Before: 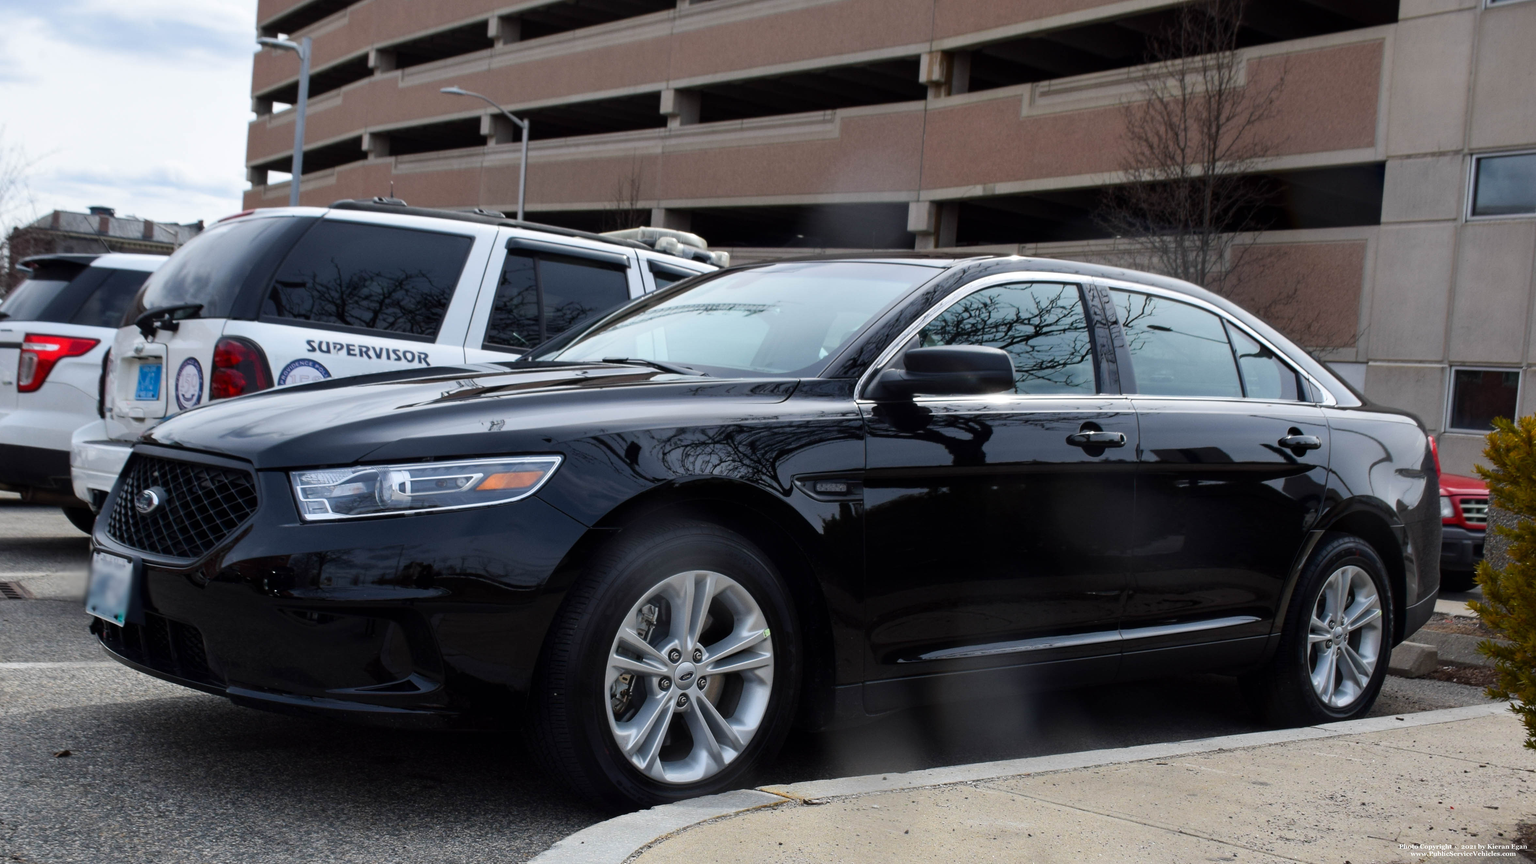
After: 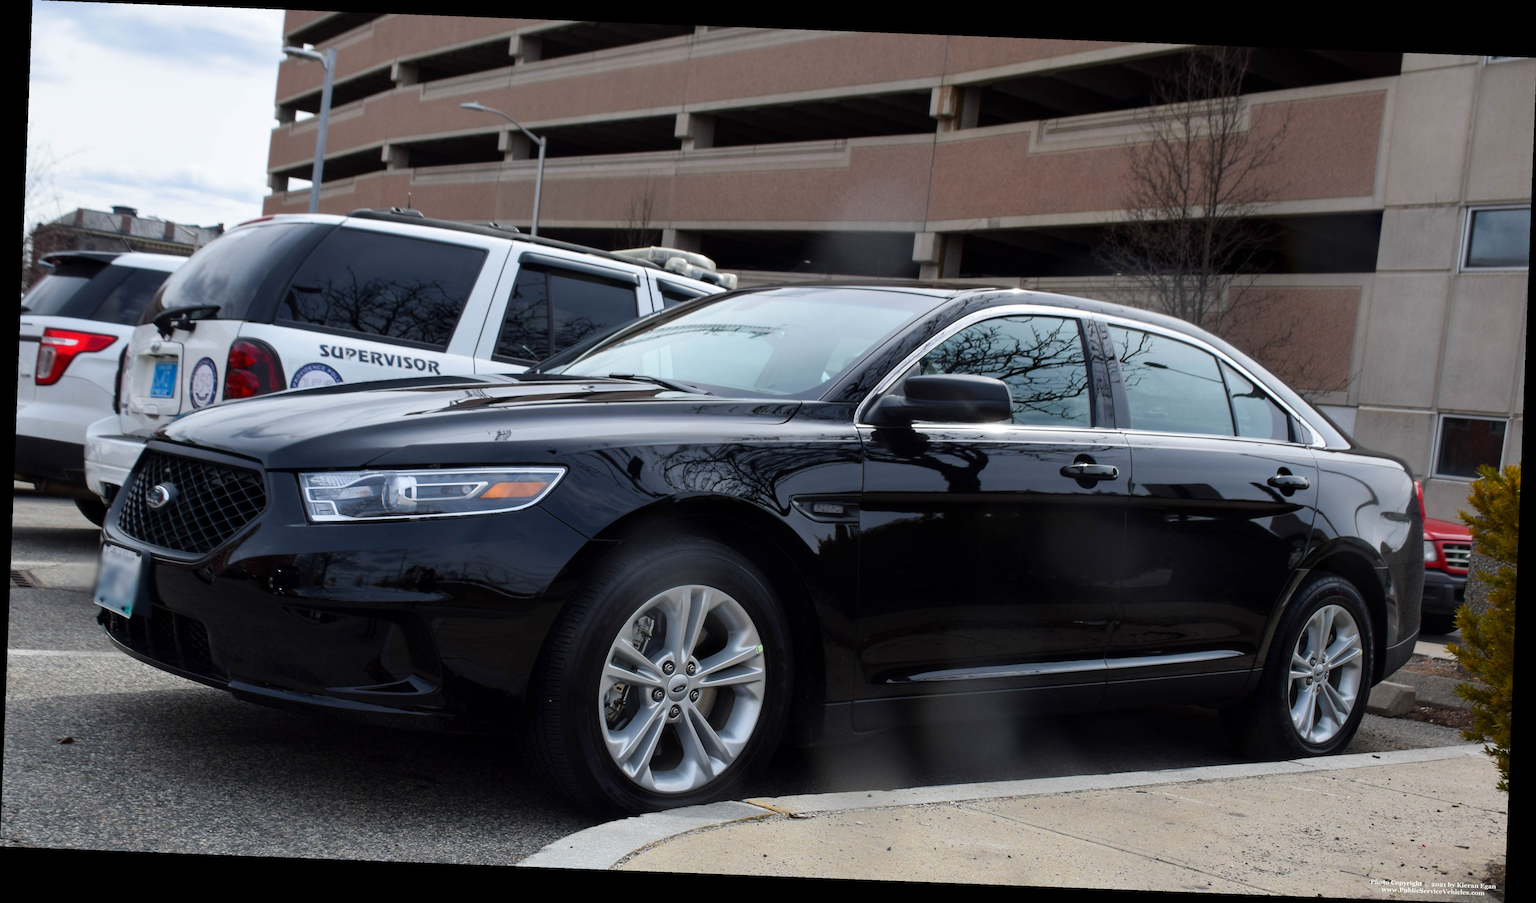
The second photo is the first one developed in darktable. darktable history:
crop and rotate: angle -2.2°
